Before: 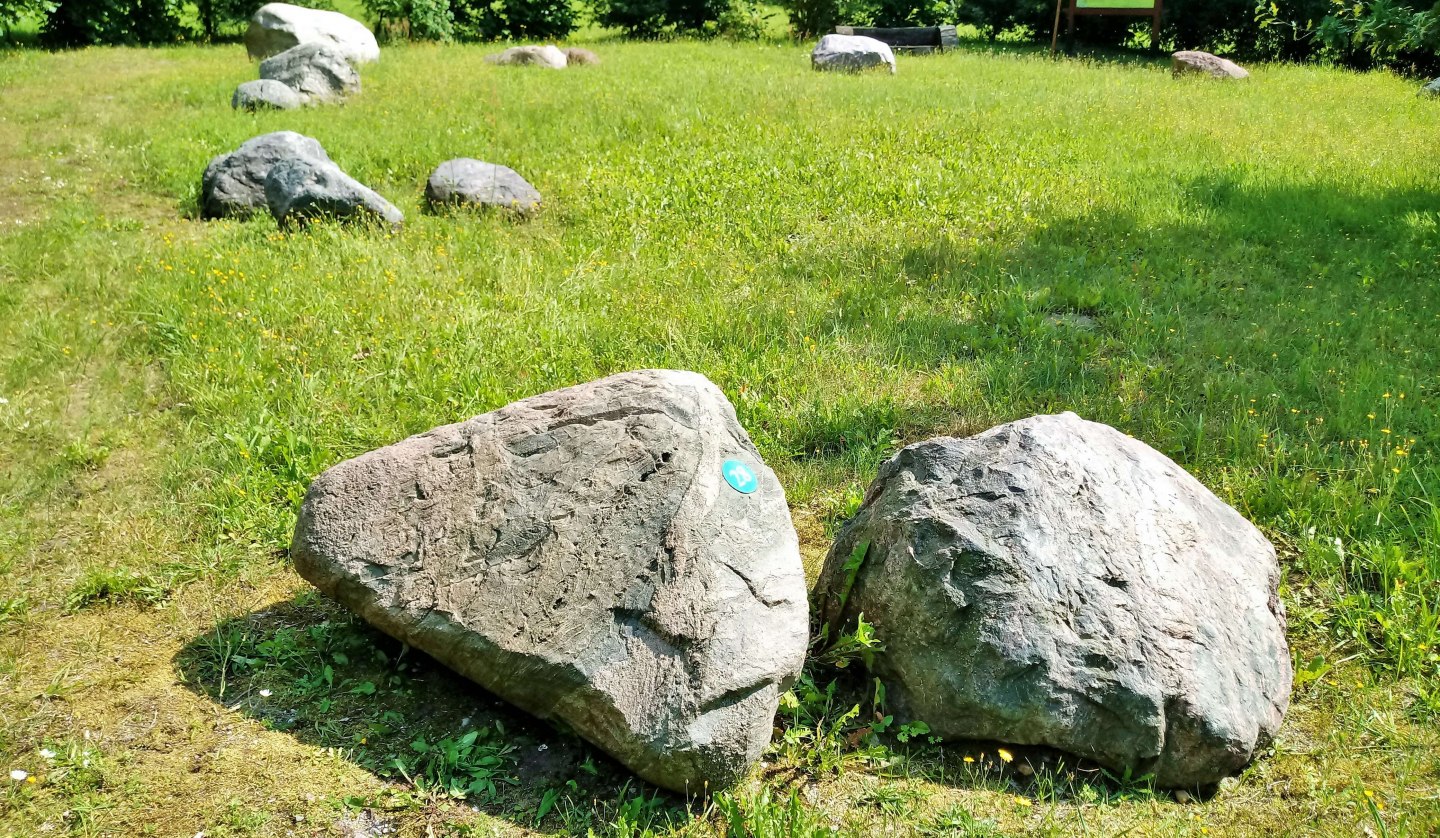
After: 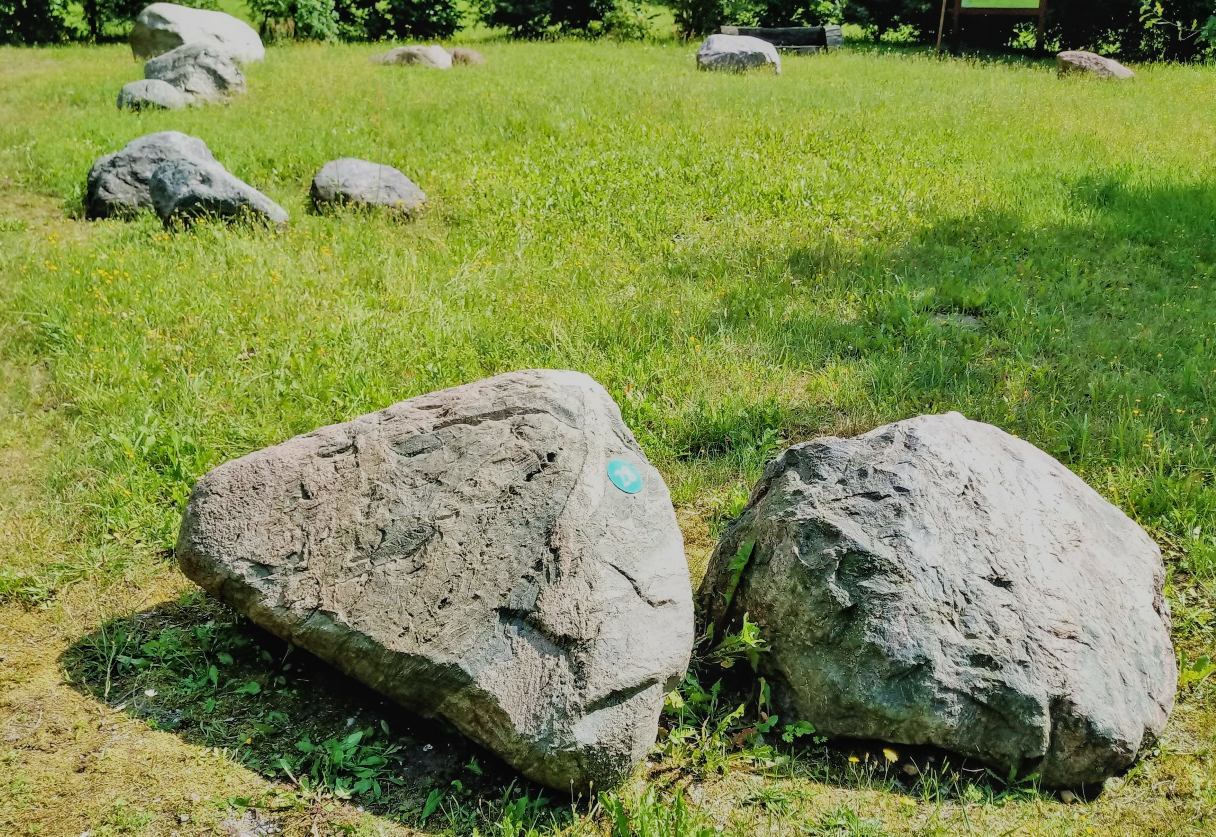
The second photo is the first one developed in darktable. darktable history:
tone equalizer: on, module defaults
crop: left 8.007%, right 7.445%
filmic rgb: black relative exposure -7.65 EV, white relative exposure 4.56 EV, hardness 3.61
local contrast: detail 110%
